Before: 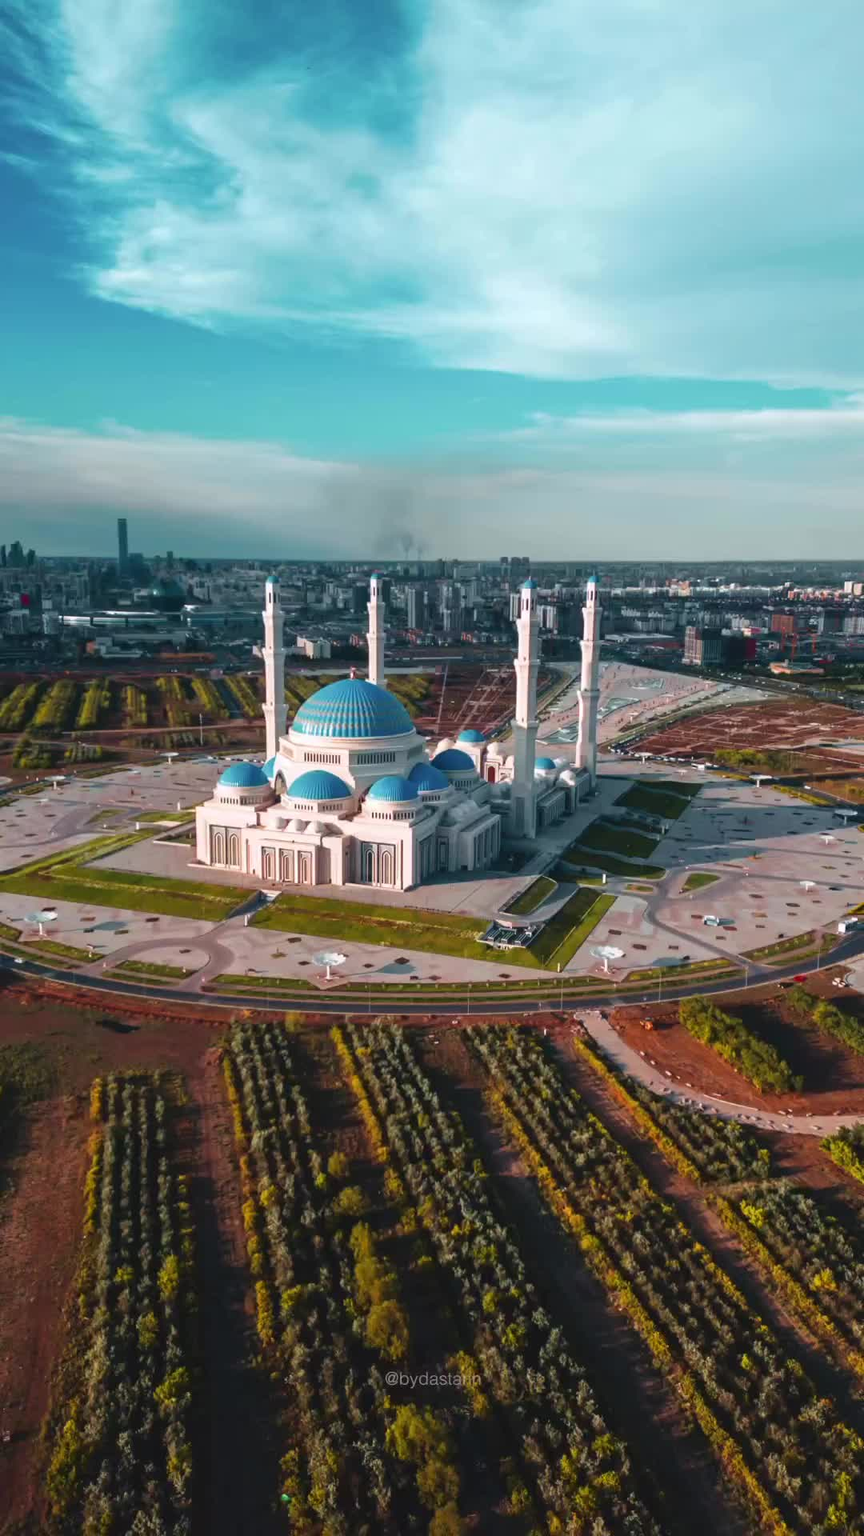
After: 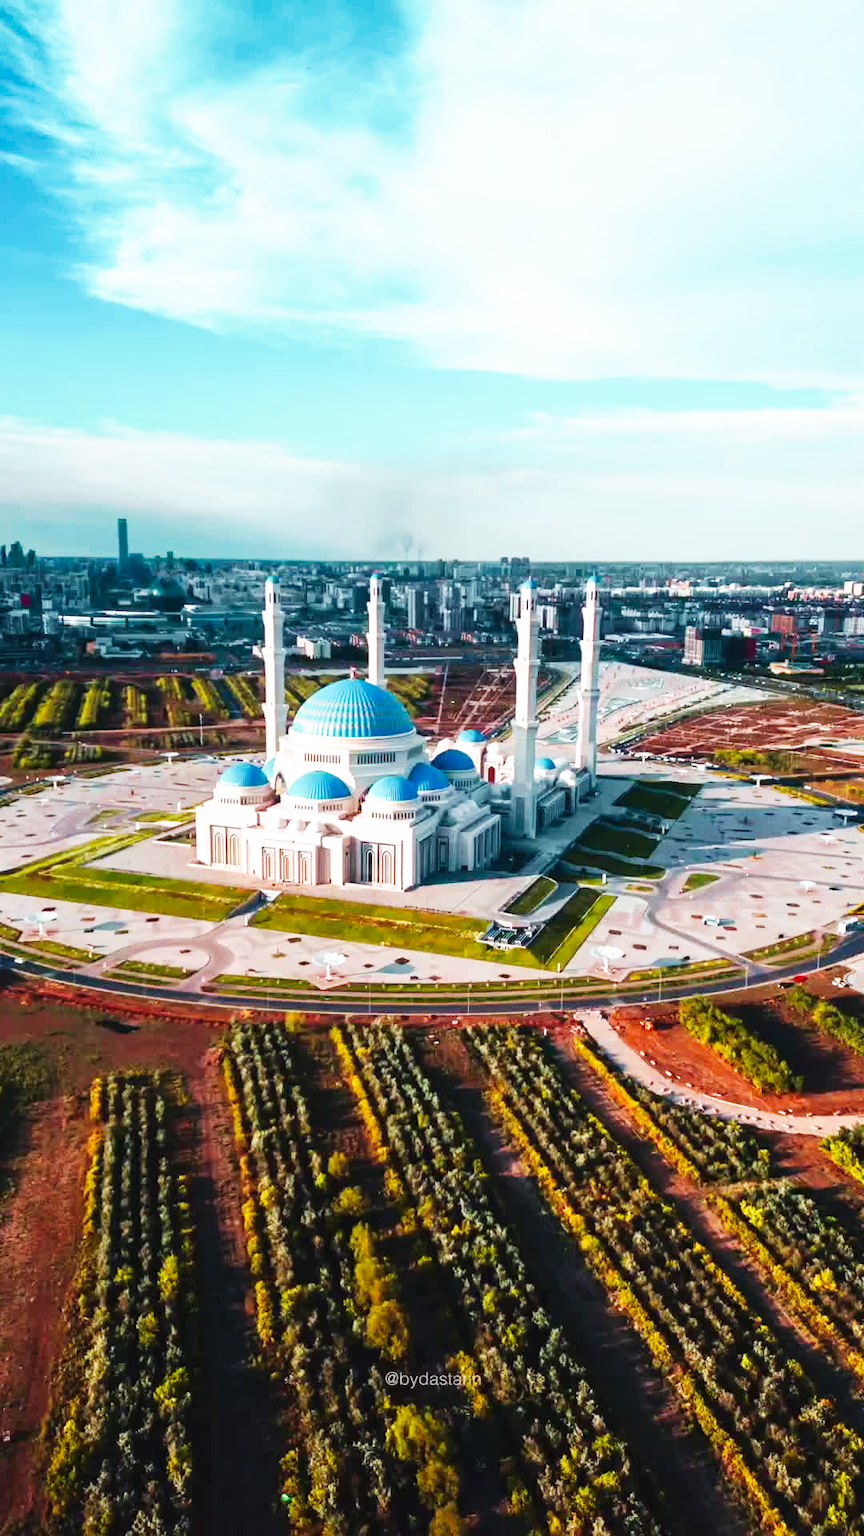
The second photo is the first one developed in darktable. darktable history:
white balance: red 0.978, blue 0.999
base curve: curves: ch0 [(0, 0) (0.007, 0.004) (0.027, 0.03) (0.046, 0.07) (0.207, 0.54) (0.442, 0.872) (0.673, 0.972) (1, 1)], preserve colors none
